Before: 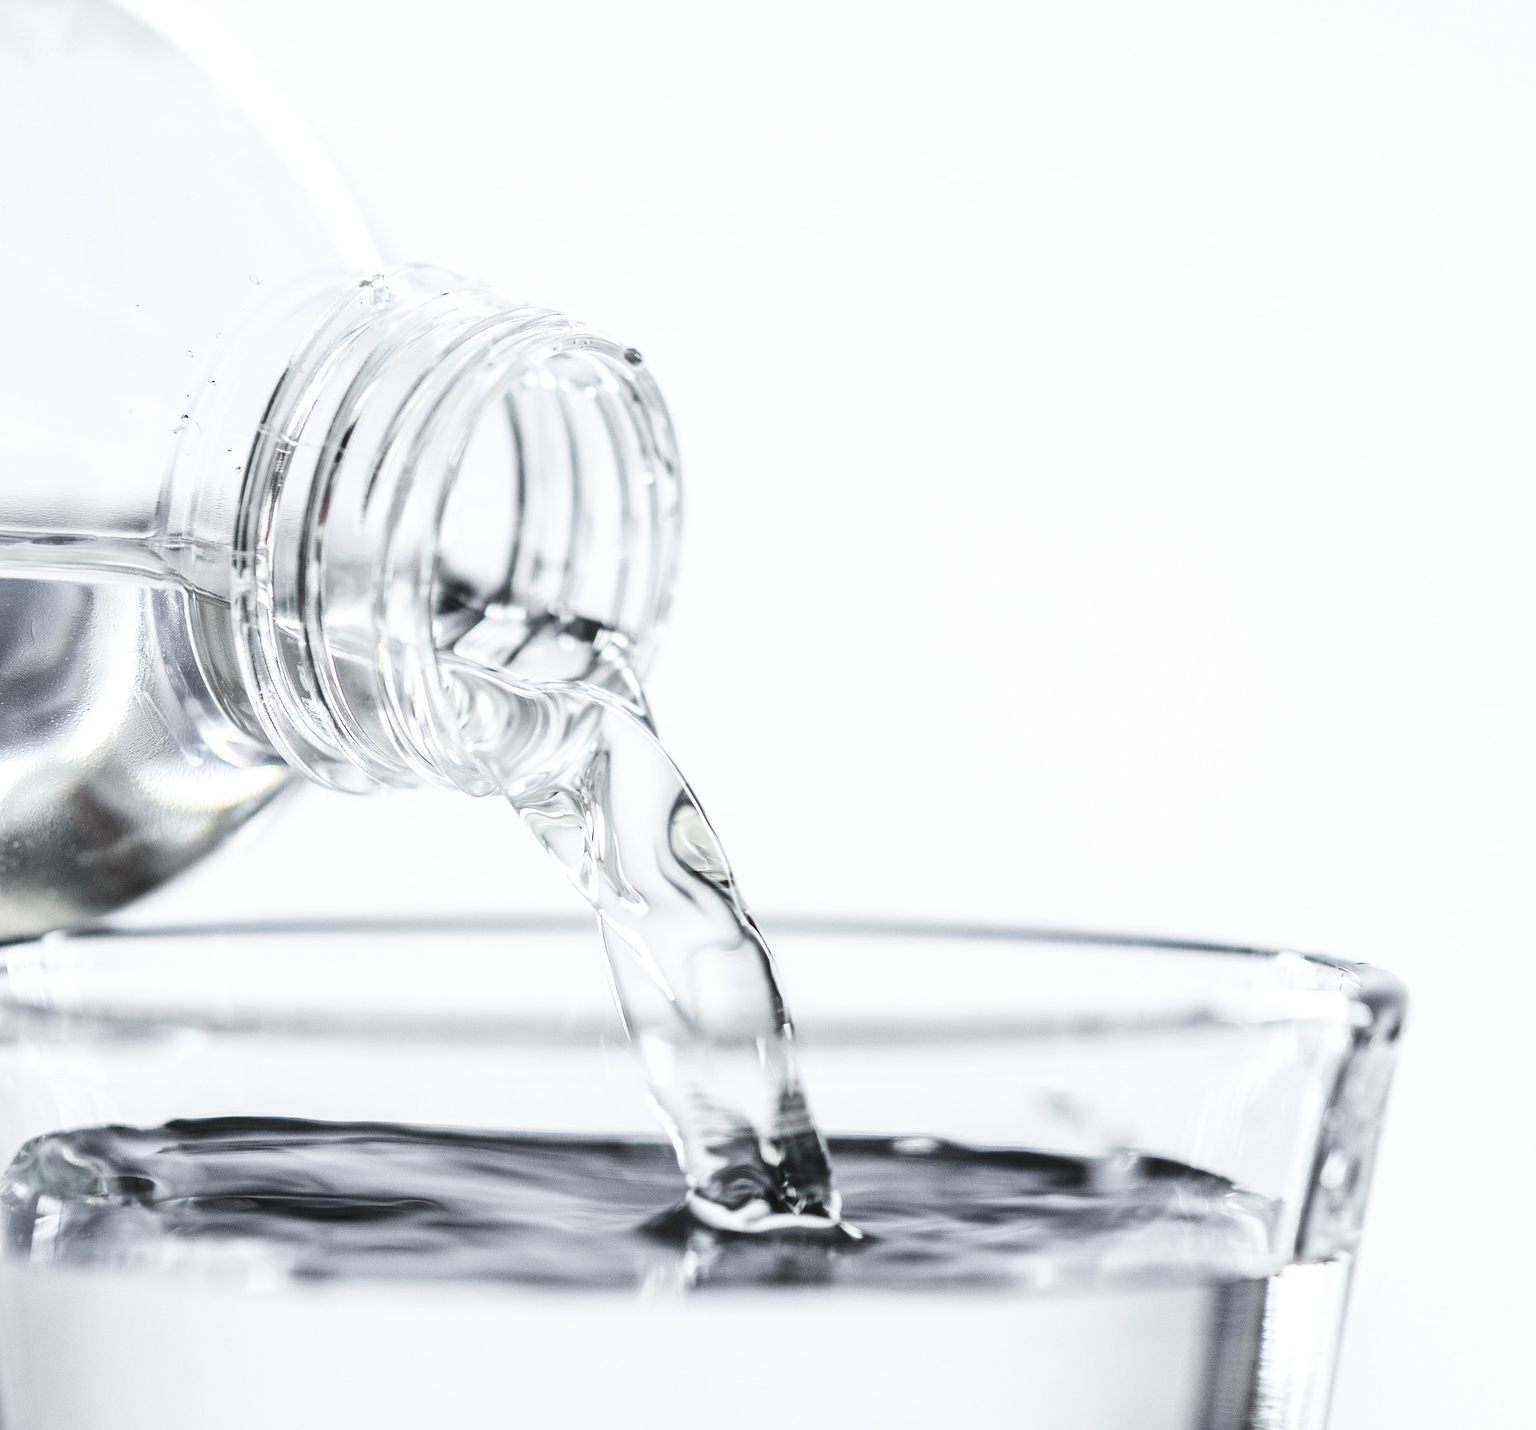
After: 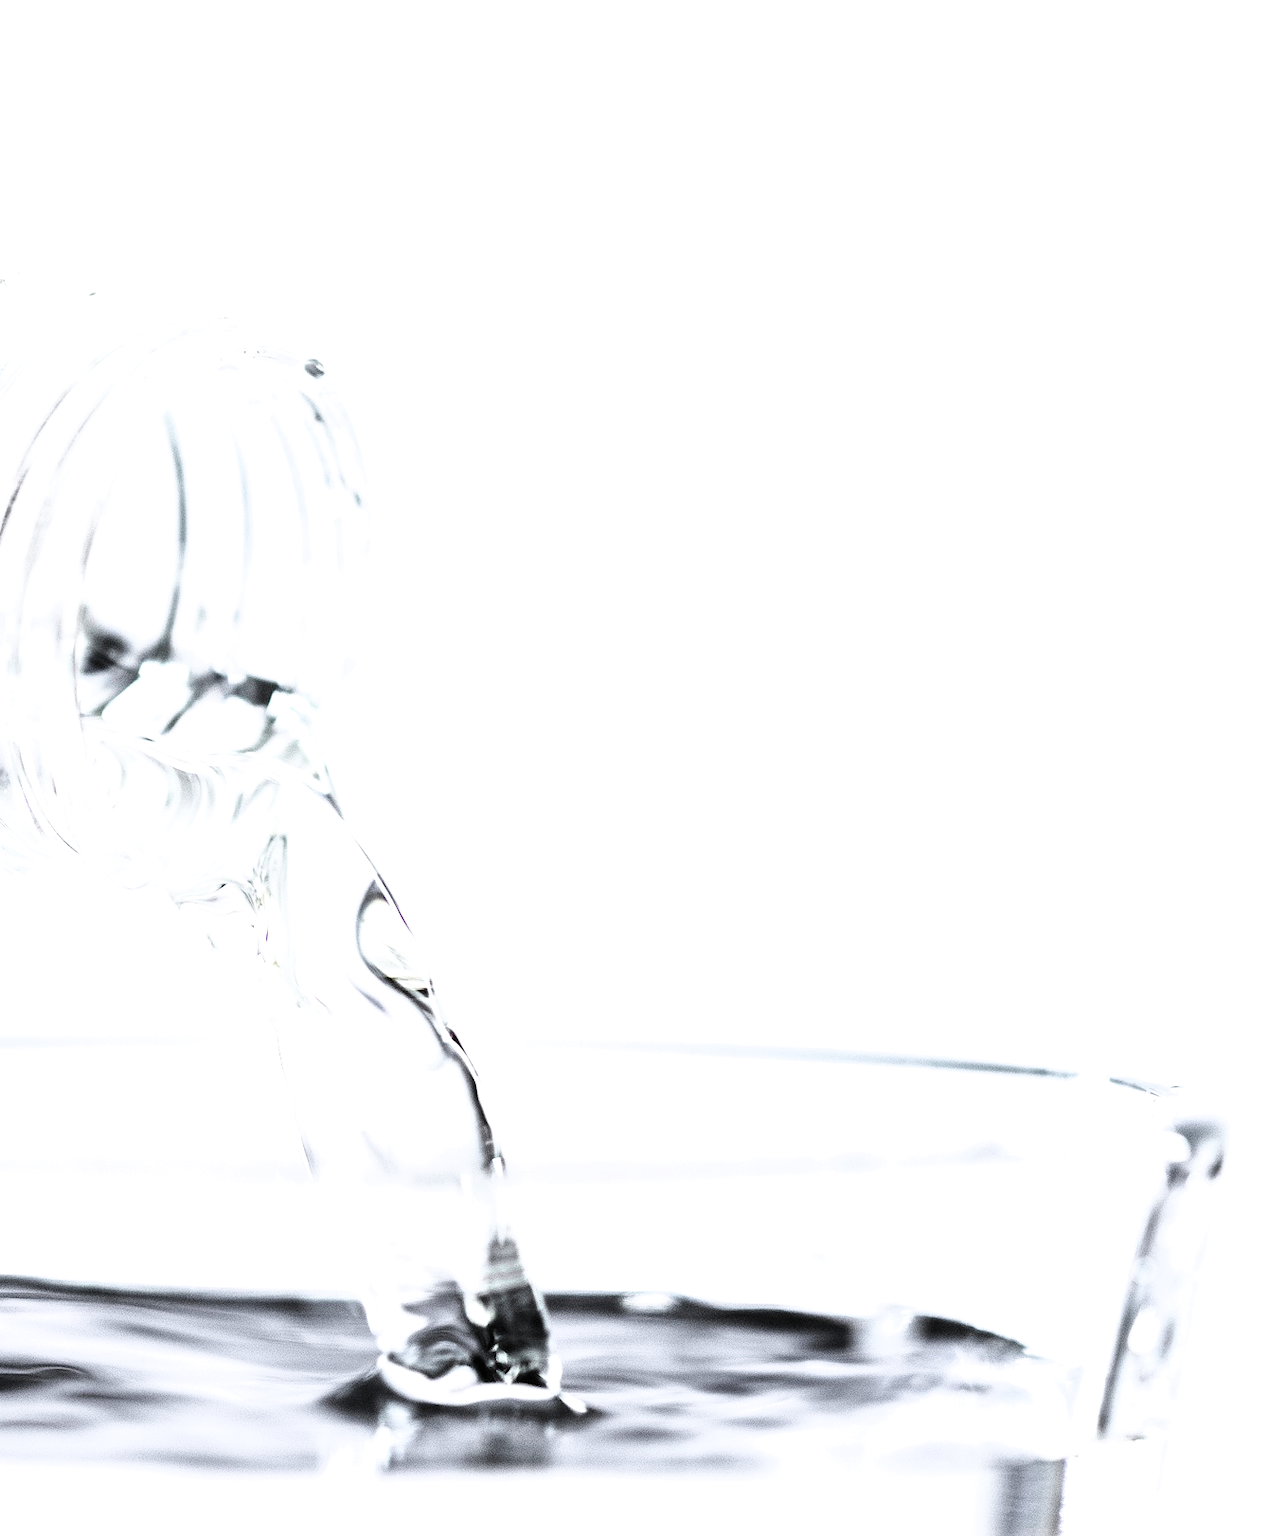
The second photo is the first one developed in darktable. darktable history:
crop and rotate: left 23.908%, top 3.226%, right 6.592%, bottom 6.038%
exposure: black level correction 0, exposure 0.895 EV, compensate exposure bias true, compensate highlight preservation false
filmic rgb: black relative exposure -6.24 EV, white relative exposure 2.79 EV, target black luminance 0%, hardness 4.64, latitude 68.23%, contrast 1.286, shadows ↔ highlights balance -3.33%
